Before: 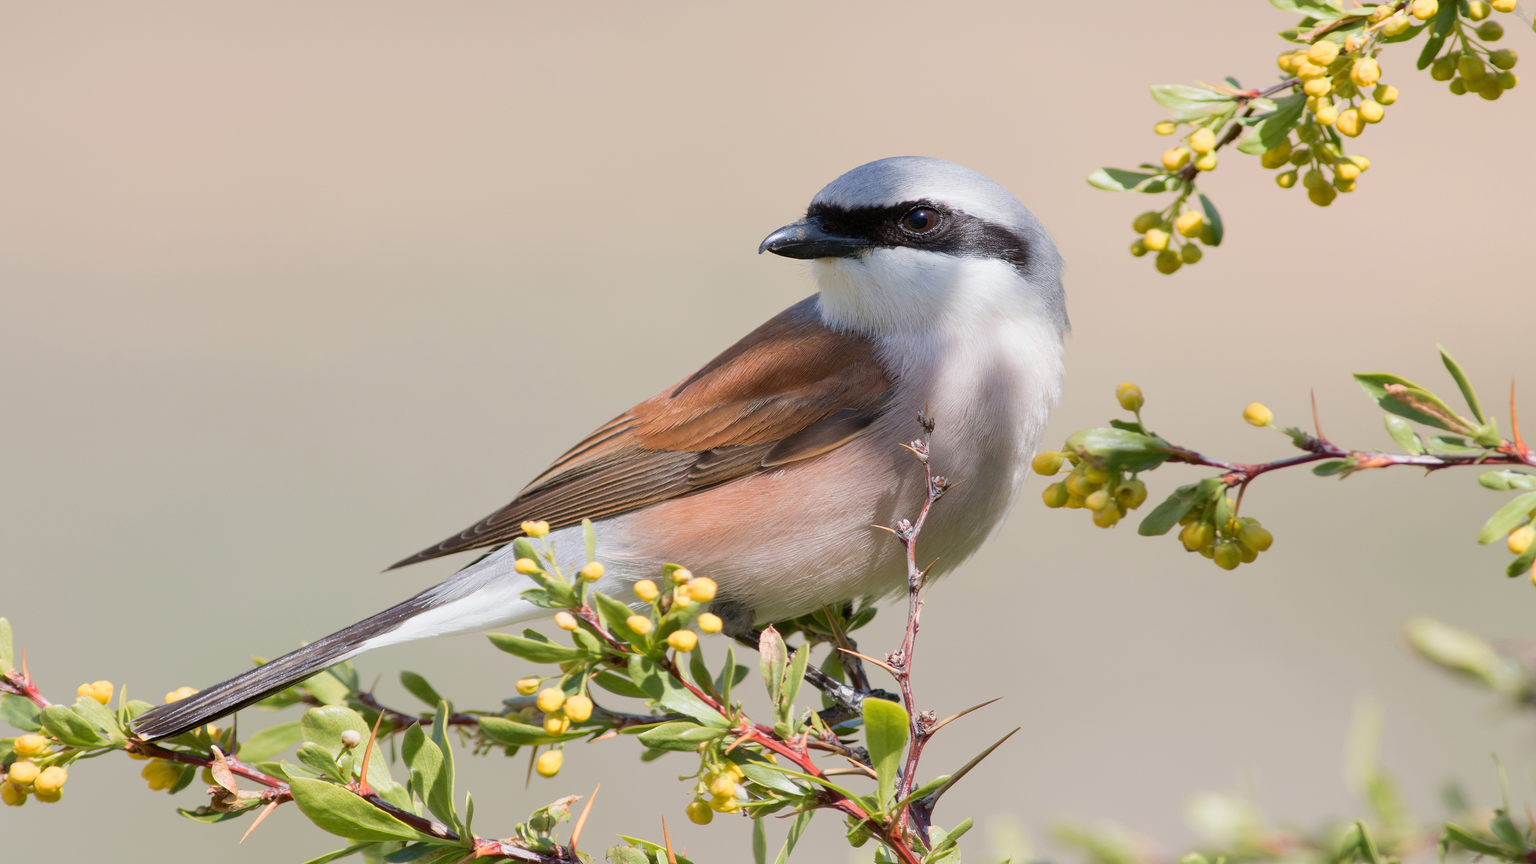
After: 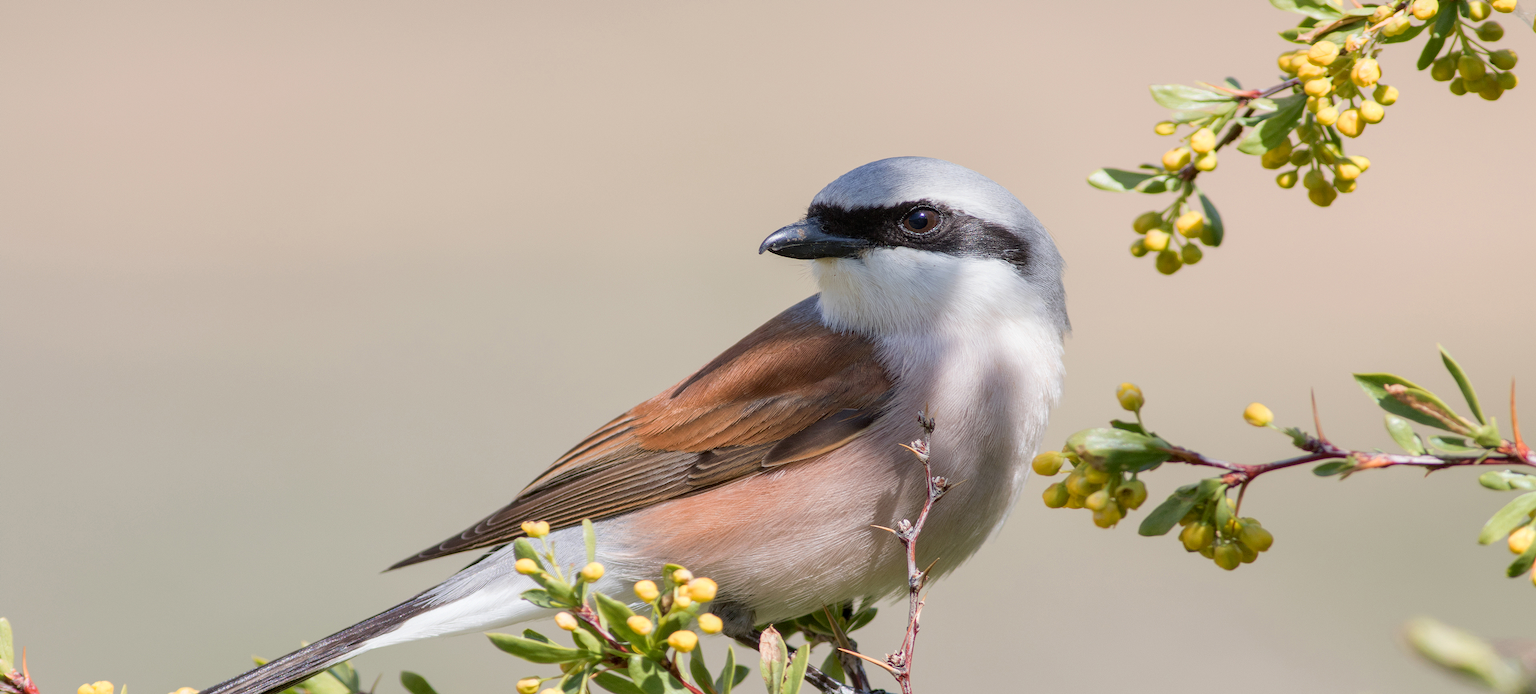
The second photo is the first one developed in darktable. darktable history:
crop: bottom 19.644%
local contrast: on, module defaults
